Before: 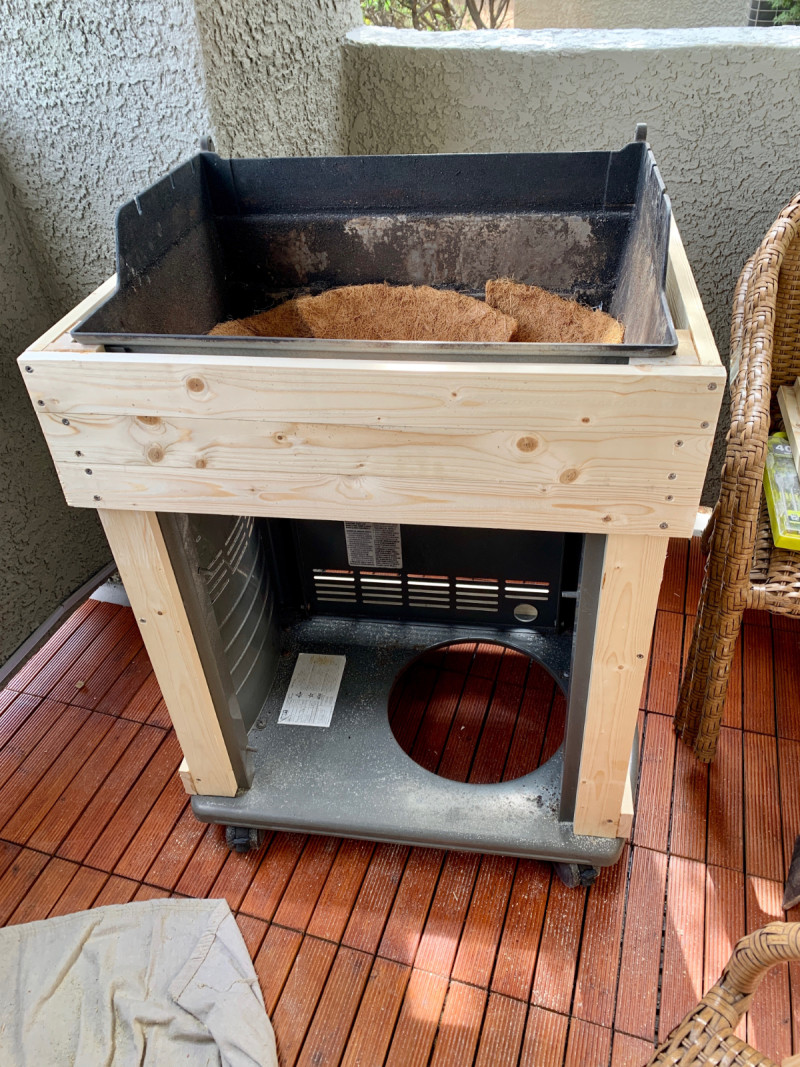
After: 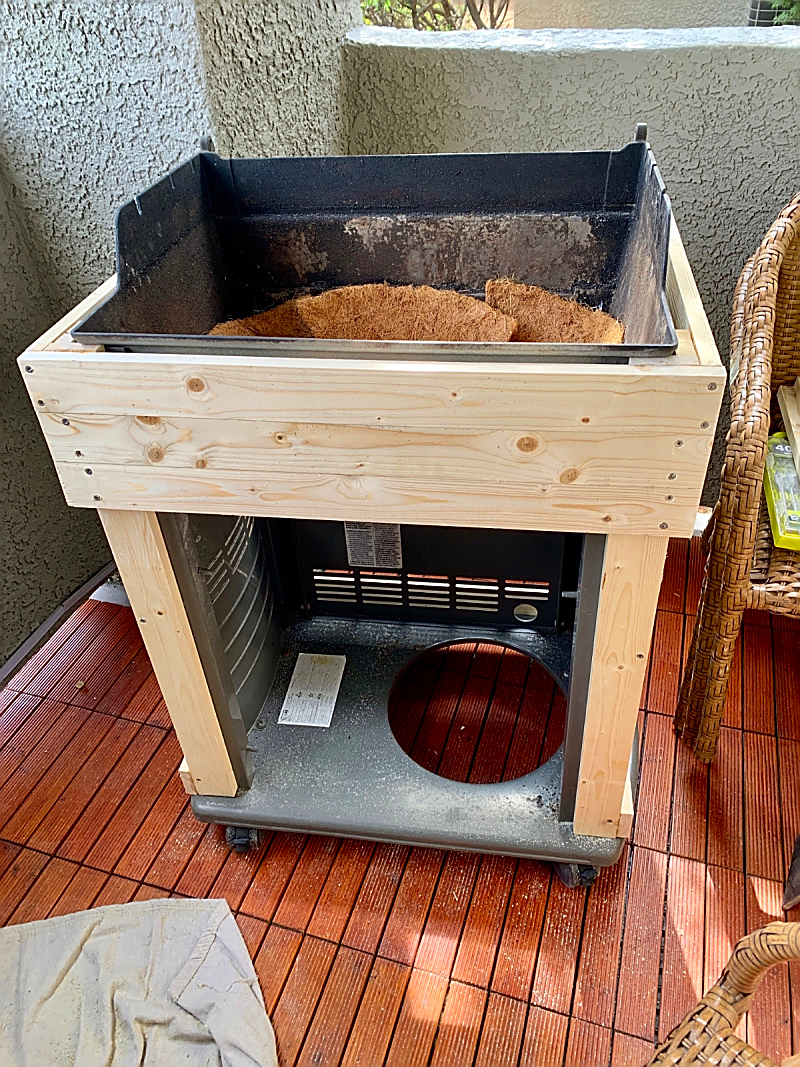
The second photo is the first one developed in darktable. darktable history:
color zones: curves: ch0 [(0, 0.613) (0.01, 0.613) (0.245, 0.448) (0.498, 0.529) (0.642, 0.665) (0.879, 0.777) (0.99, 0.613)]; ch1 [(0, 0) (0.143, 0) (0.286, 0) (0.429, 0) (0.571, 0) (0.714, 0) (0.857, 0)], mix -131.09%
contrast brightness saturation: saturation -0.05
sharpen: radius 1.4, amount 1.25, threshold 0.7
